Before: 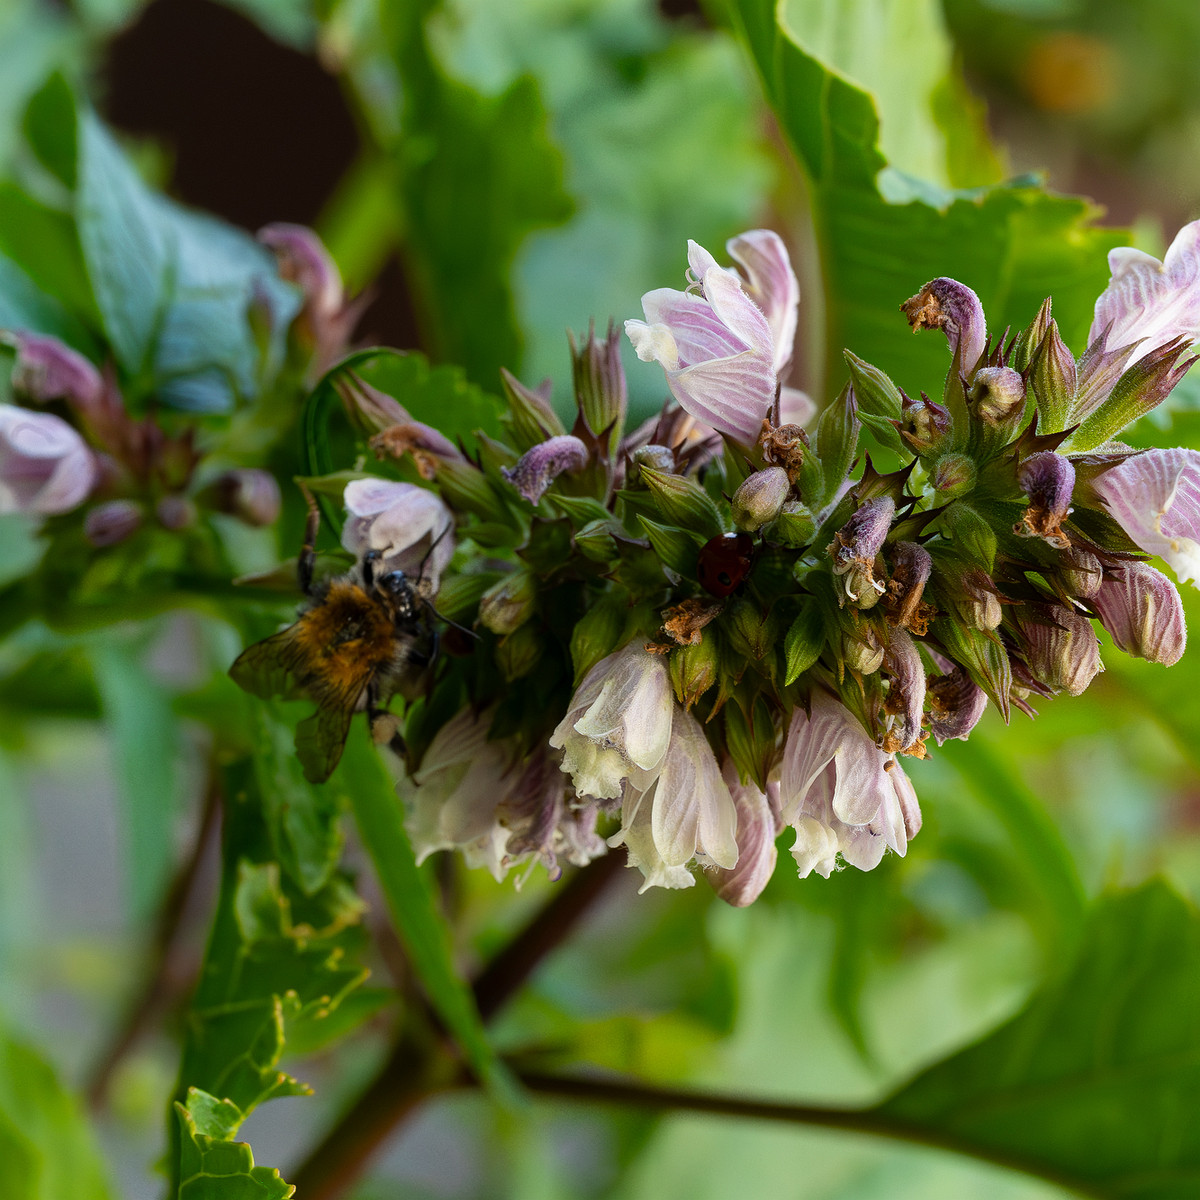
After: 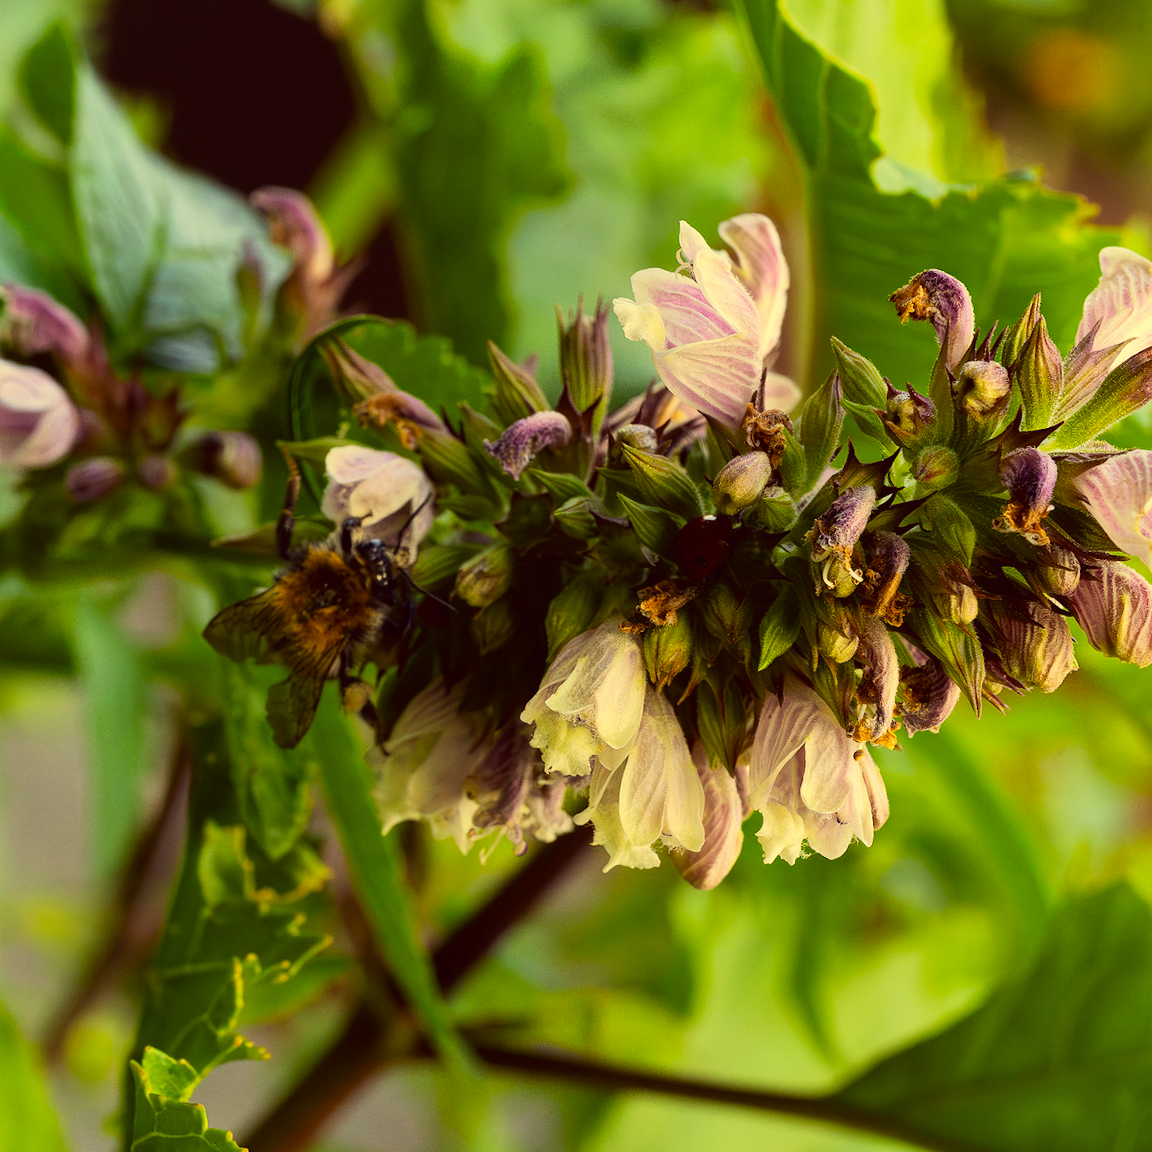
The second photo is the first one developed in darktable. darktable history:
crop and rotate: angle -2.43°
color correction: highlights a* -0.553, highlights b* 39.92, shadows a* 9.81, shadows b* -0.622
tone curve: curves: ch0 [(0, 0) (0.003, 0.014) (0.011, 0.019) (0.025, 0.026) (0.044, 0.037) (0.069, 0.053) (0.1, 0.083) (0.136, 0.121) (0.177, 0.163) (0.224, 0.22) (0.277, 0.281) (0.335, 0.354) (0.399, 0.436) (0.468, 0.526) (0.543, 0.612) (0.623, 0.706) (0.709, 0.79) (0.801, 0.858) (0.898, 0.925) (1, 1)], color space Lab, linked channels, preserve colors none
